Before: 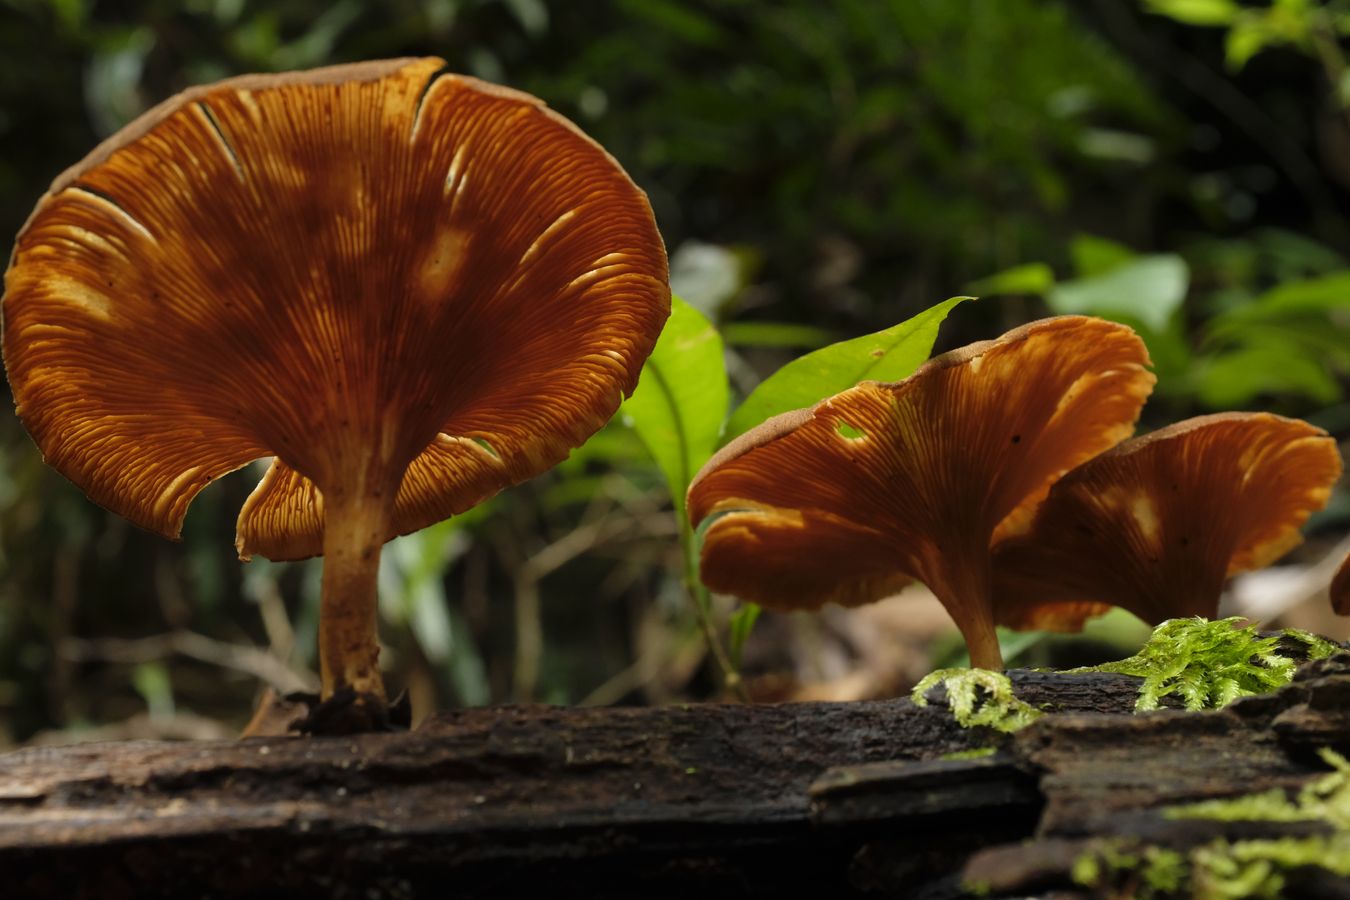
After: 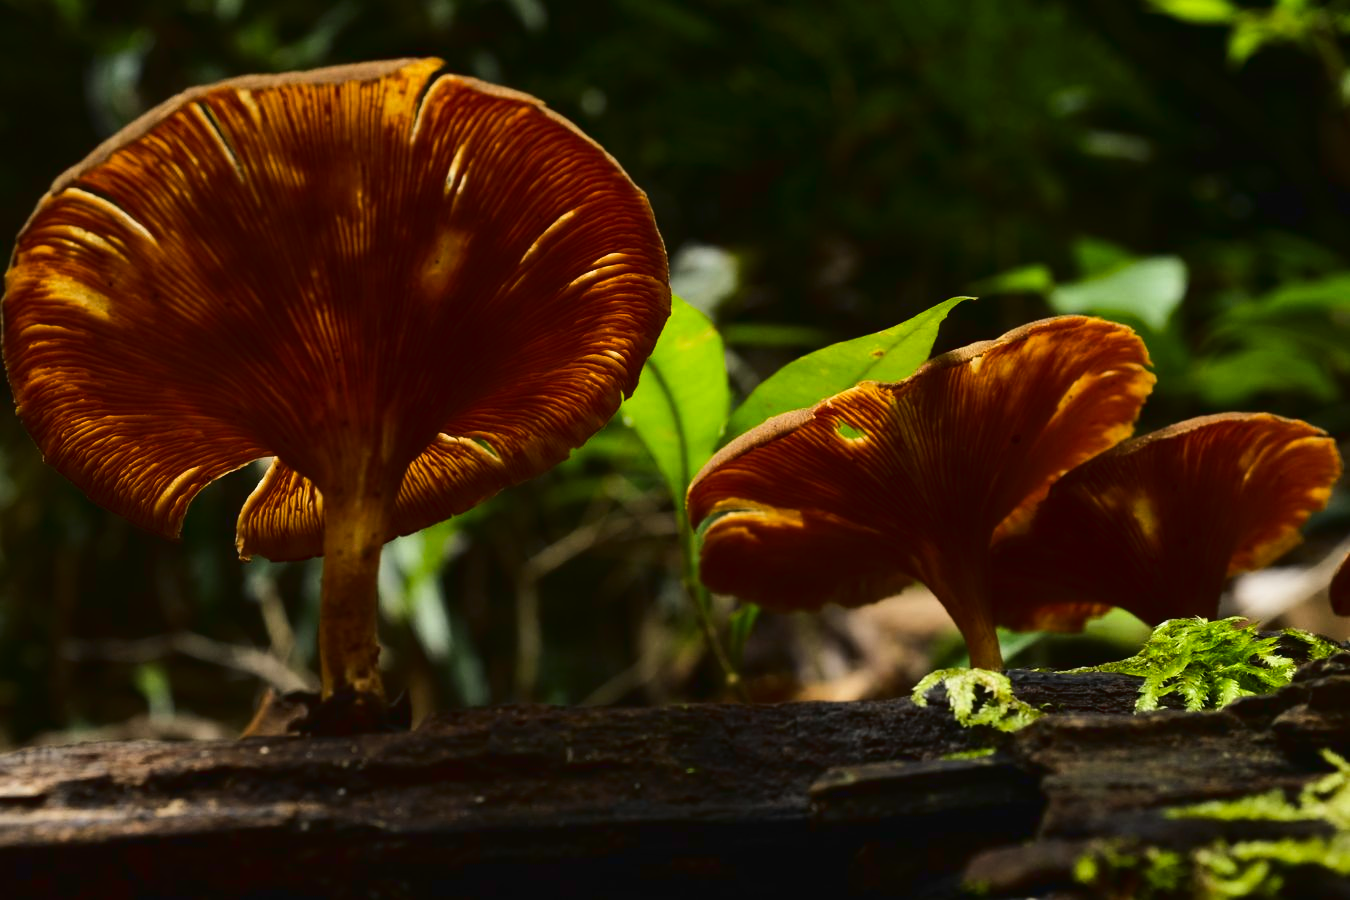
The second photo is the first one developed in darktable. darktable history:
tone curve: curves: ch0 [(0, 0.023) (0.103, 0.087) (0.295, 0.297) (0.445, 0.531) (0.553, 0.665) (0.735, 0.843) (0.994, 1)]; ch1 [(0, 0) (0.427, 0.346) (0.456, 0.426) (0.484, 0.483) (0.509, 0.514) (0.535, 0.56) (0.581, 0.632) (0.646, 0.715) (1, 1)]; ch2 [(0, 0) (0.369, 0.388) (0.449, 0.431) (0.501, 0.495) (0.533, 0.518) (0.572, 0.612) (0.677, 0.752) (1, 1)], color space Lab, linked channels, preserve colors none
contrast brightness saturation: contrast 0.065, brightness -0.149, saturation 0.106
